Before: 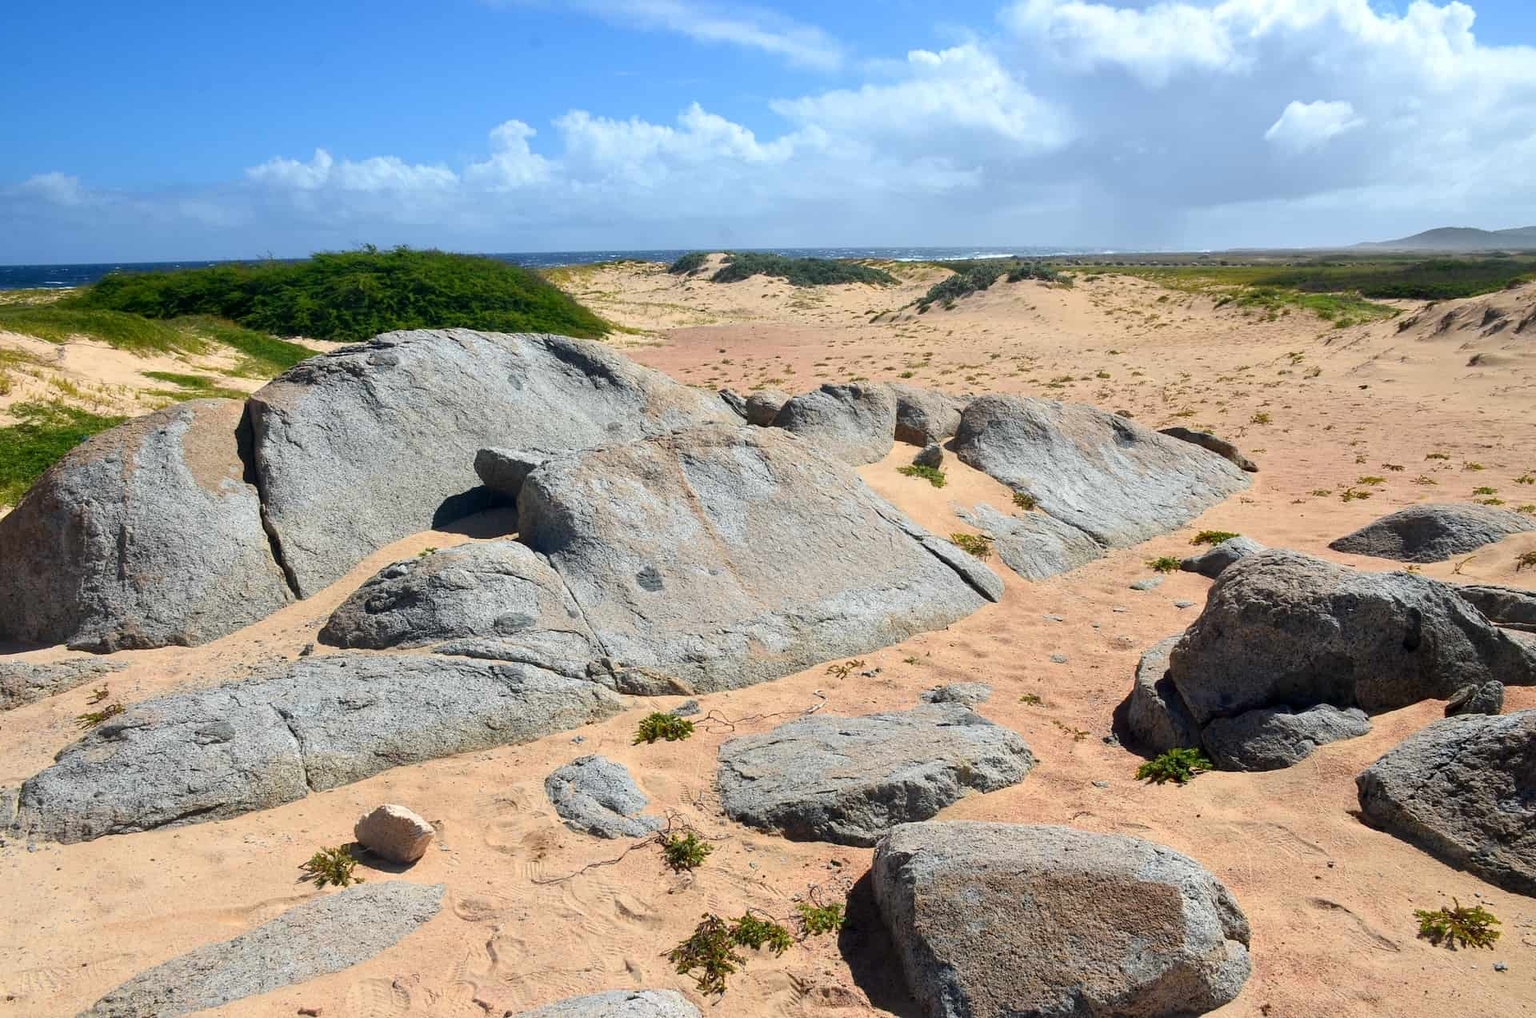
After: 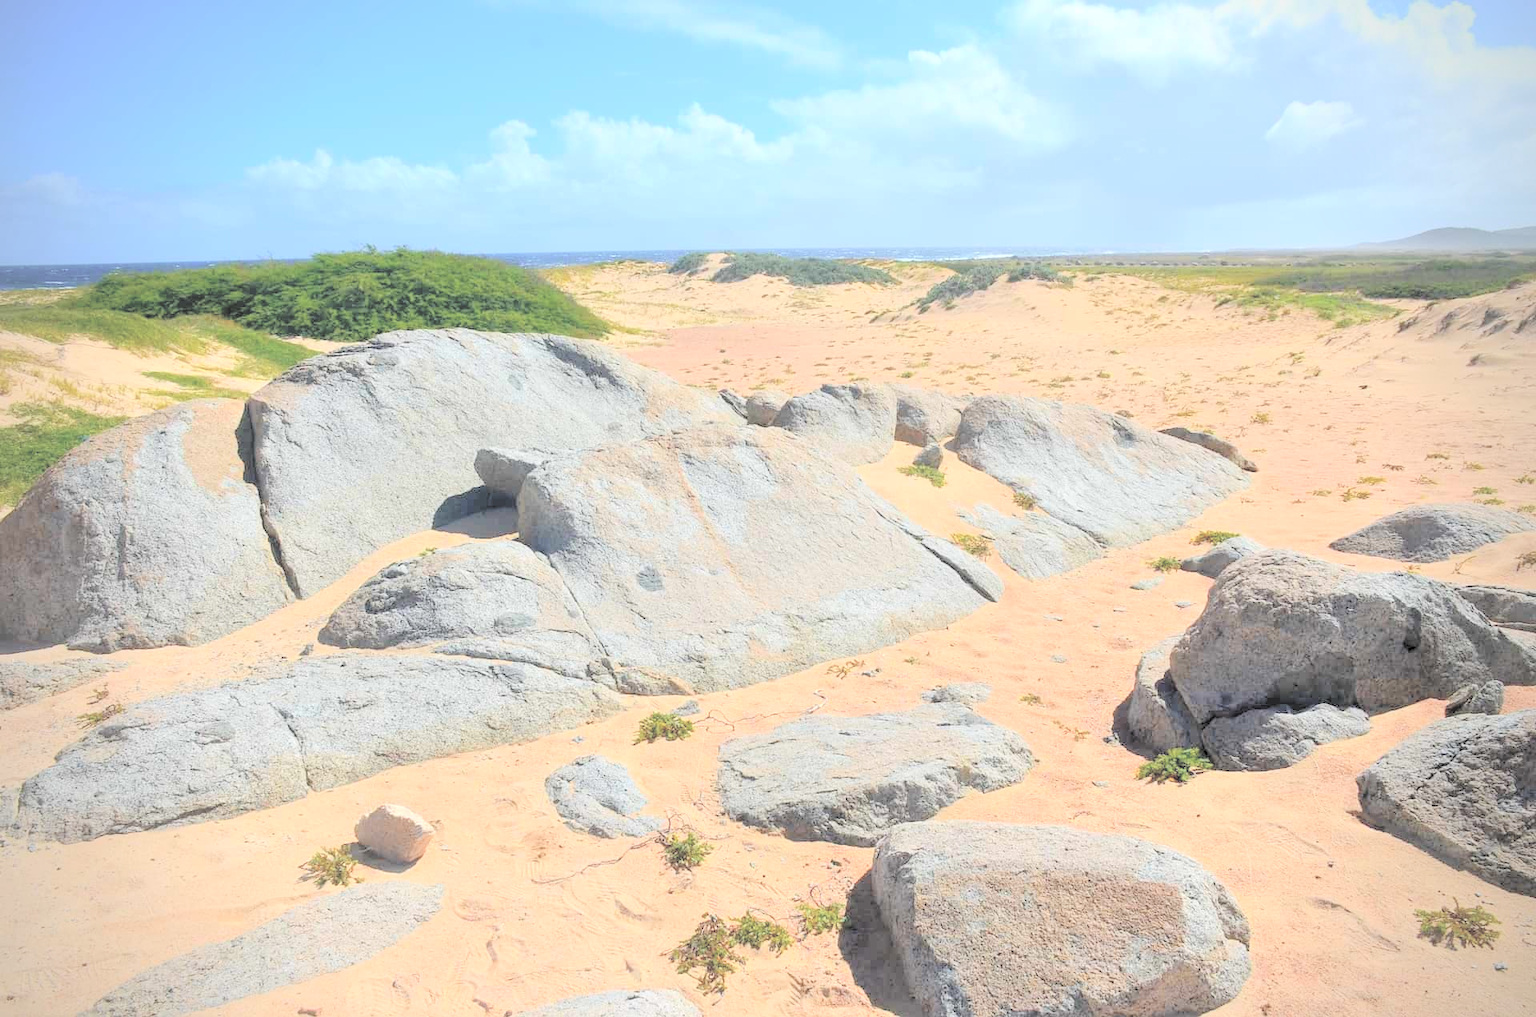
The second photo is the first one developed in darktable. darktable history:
vignetting: fall-off radius 60.96%
exposure: compensate highlight preservation false
tone equalizer: edges refinement/feathering 500, mask exposure compensation -1.57 EV, preserve details no
contrast brightness saturation: brightness 0.986
